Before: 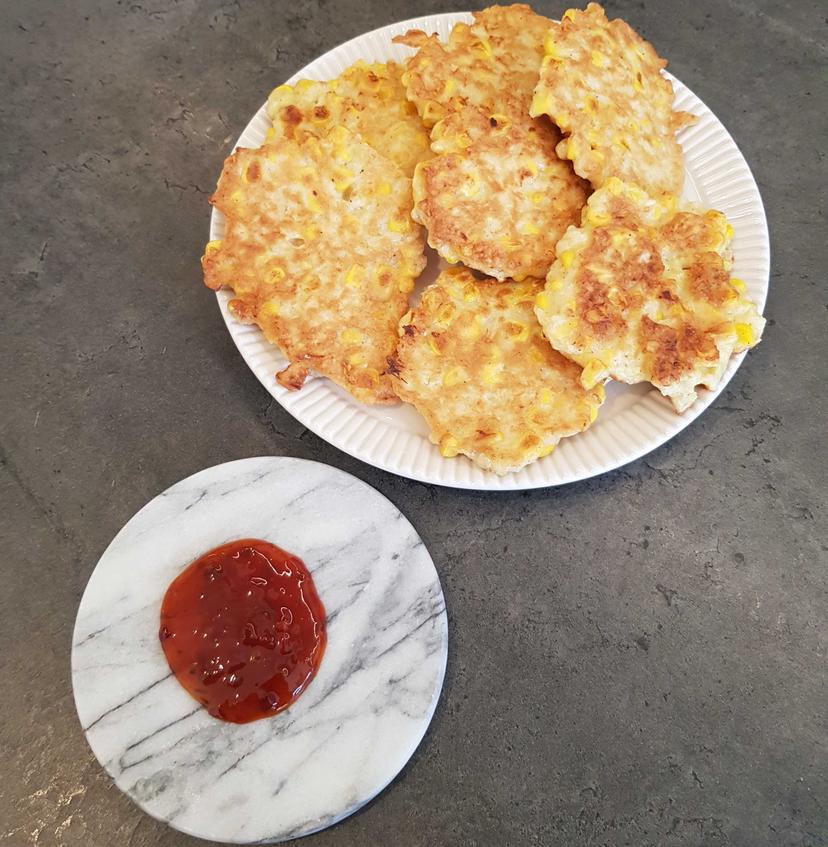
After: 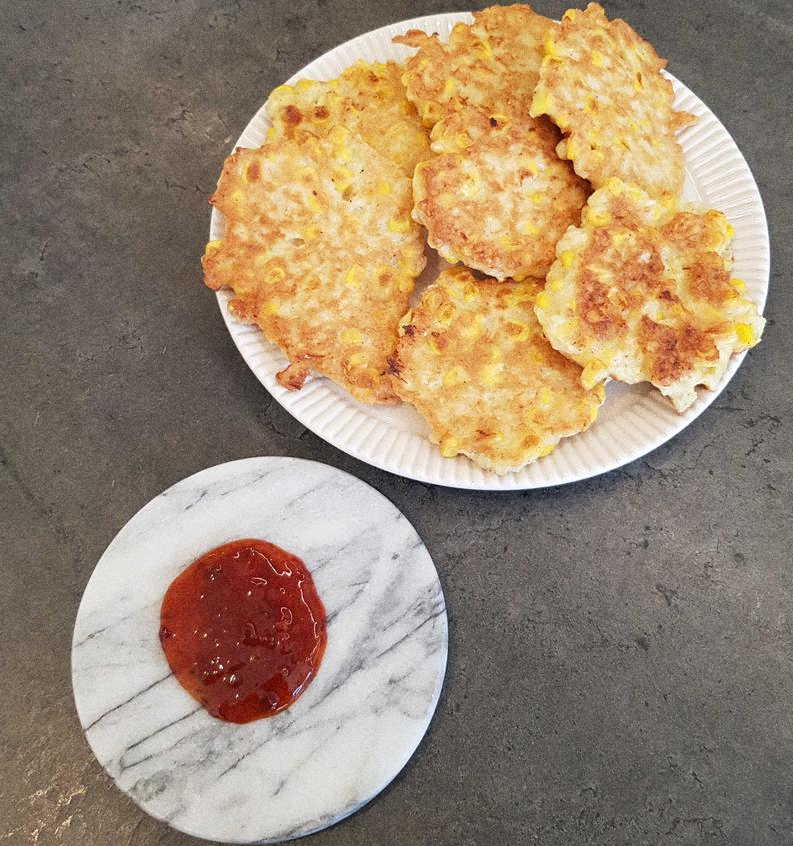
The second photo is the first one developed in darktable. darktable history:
crop: right 4.126%, bottom 0.031%
grain: coarseness 0.09 ISO, strength 40%
